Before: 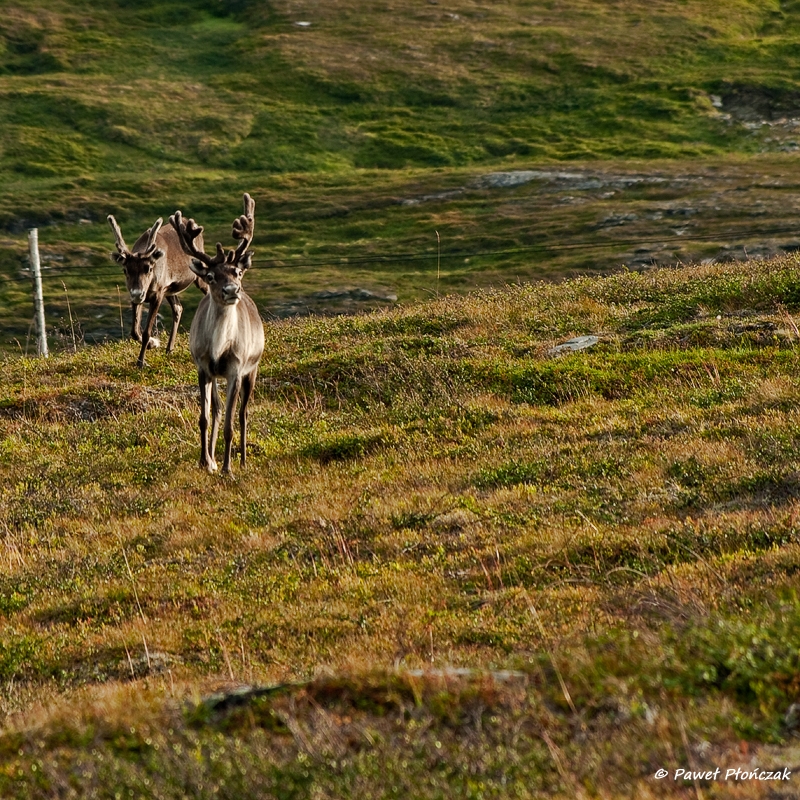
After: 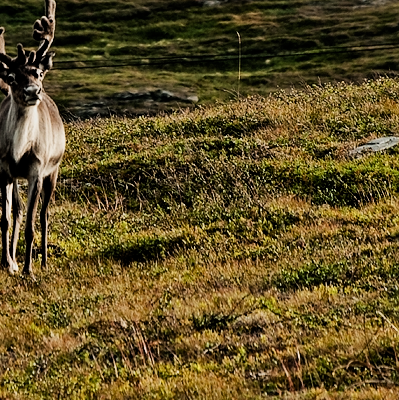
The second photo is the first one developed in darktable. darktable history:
sharpen: amount 0.2
filmic rgb: black relative exposure -5 EV, white relative exposure 3.5 EV, hardness 3.19, contrast 1.3, highlights saturation mix -50%
crop: left 25%, top 25%, right 25%, bottom 25%
